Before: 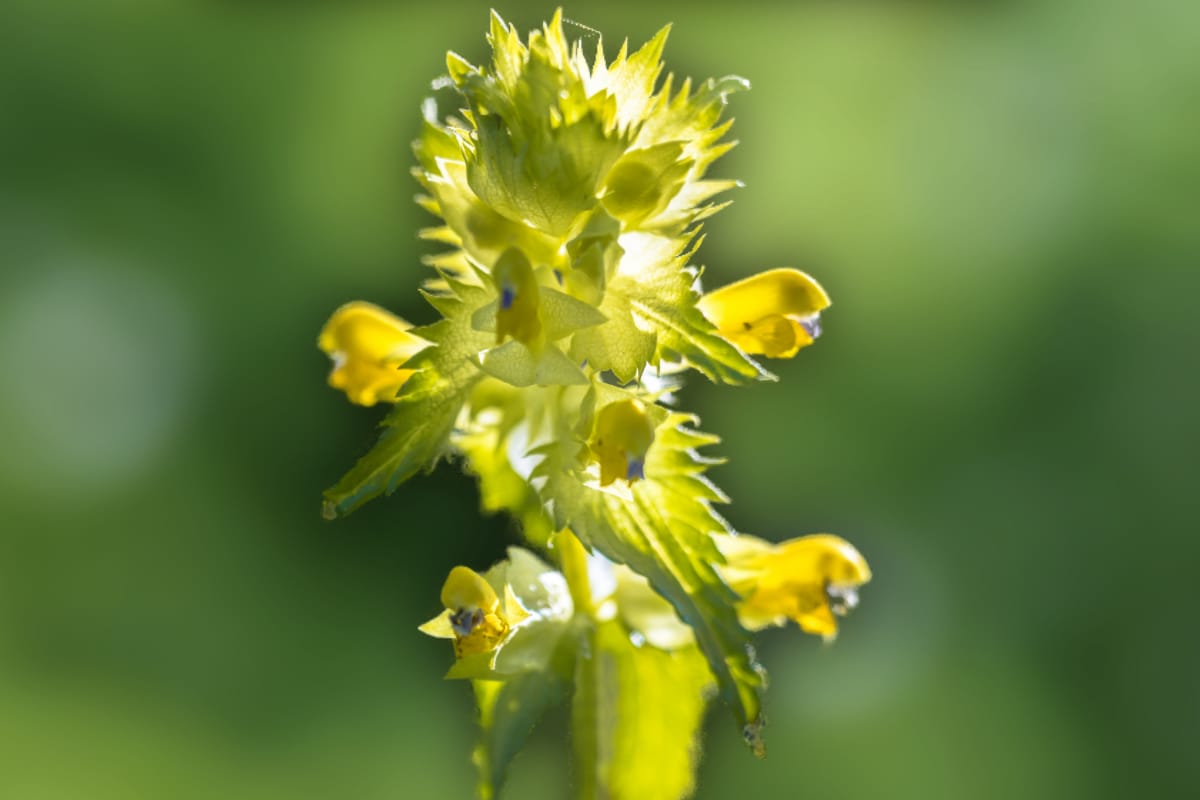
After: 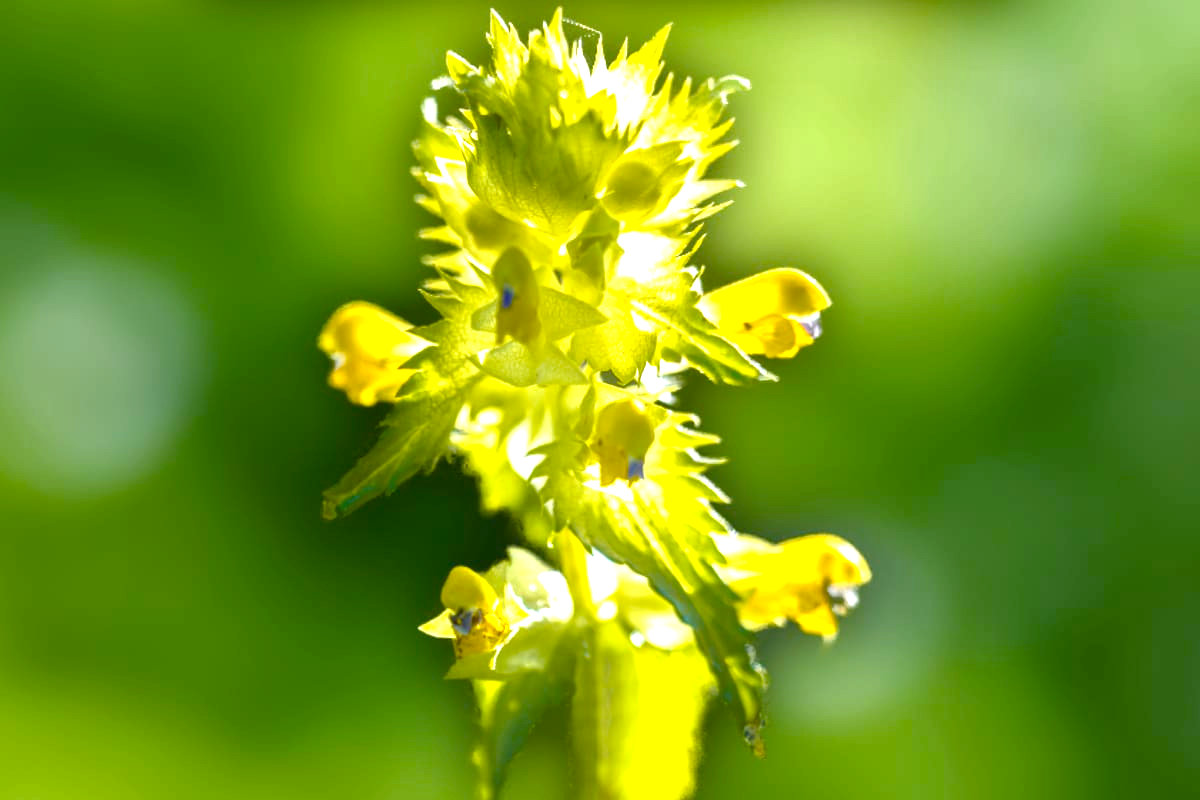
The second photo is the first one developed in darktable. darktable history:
color balance rgb: perceptual saturation grading › global saturation 45.663%, perceptual saturation grading › highlights -50.318%, perceptual saturation grading › shadows 30.978%, perceptual brilliance grading › global brilliance 24.537%, global vibrance 10.047%
